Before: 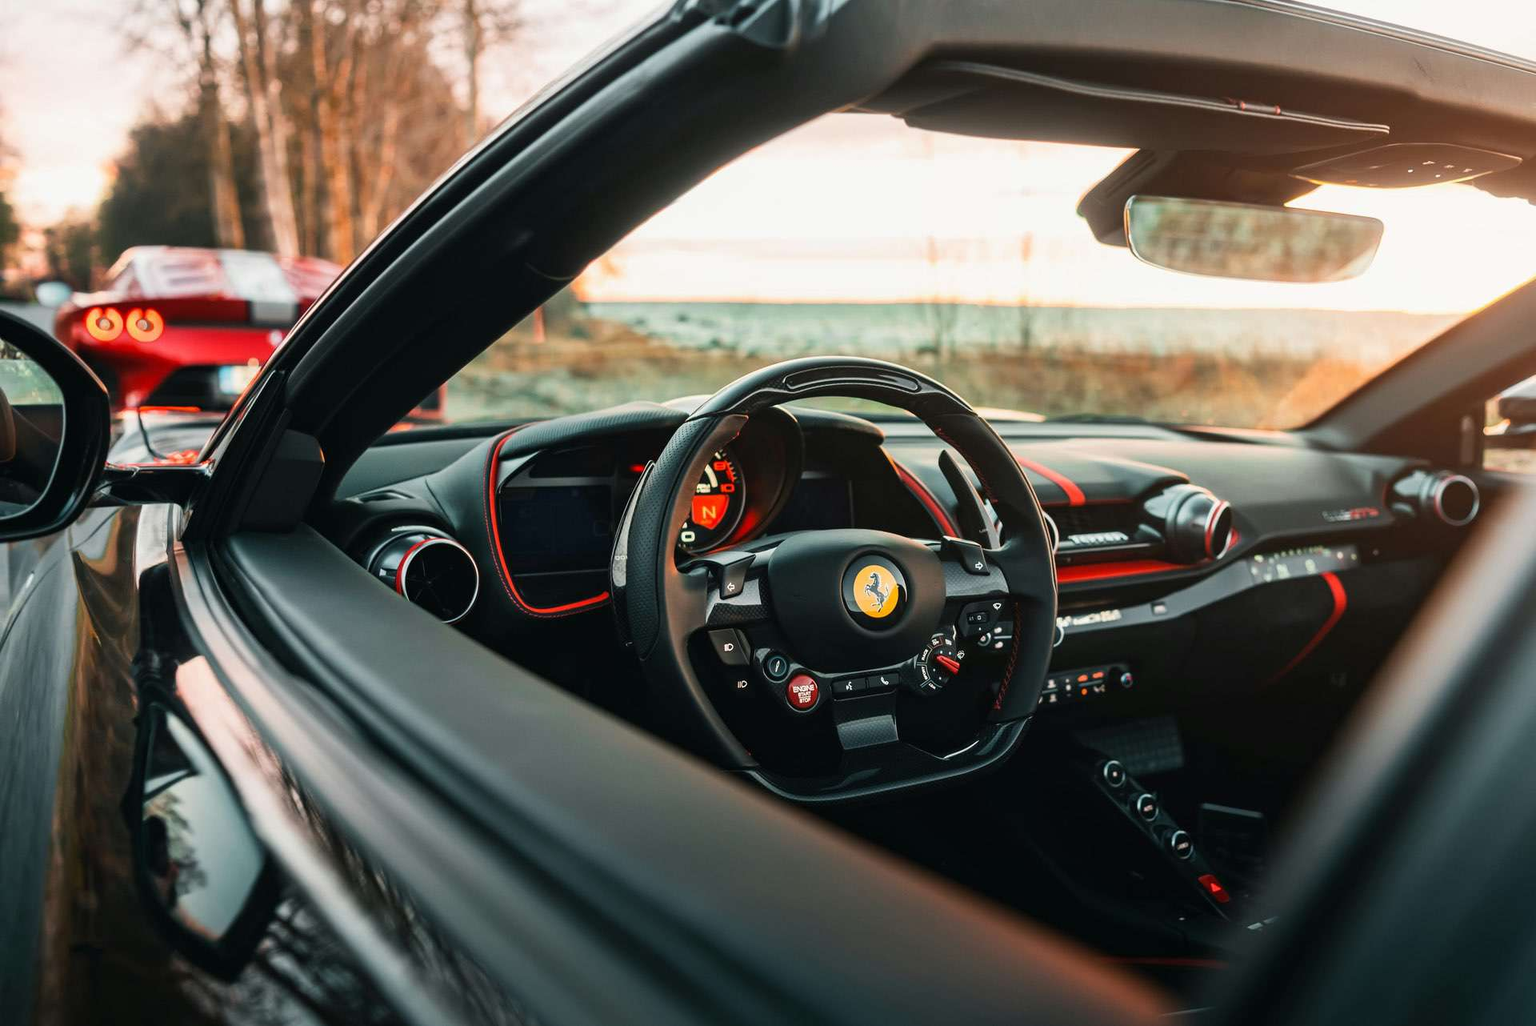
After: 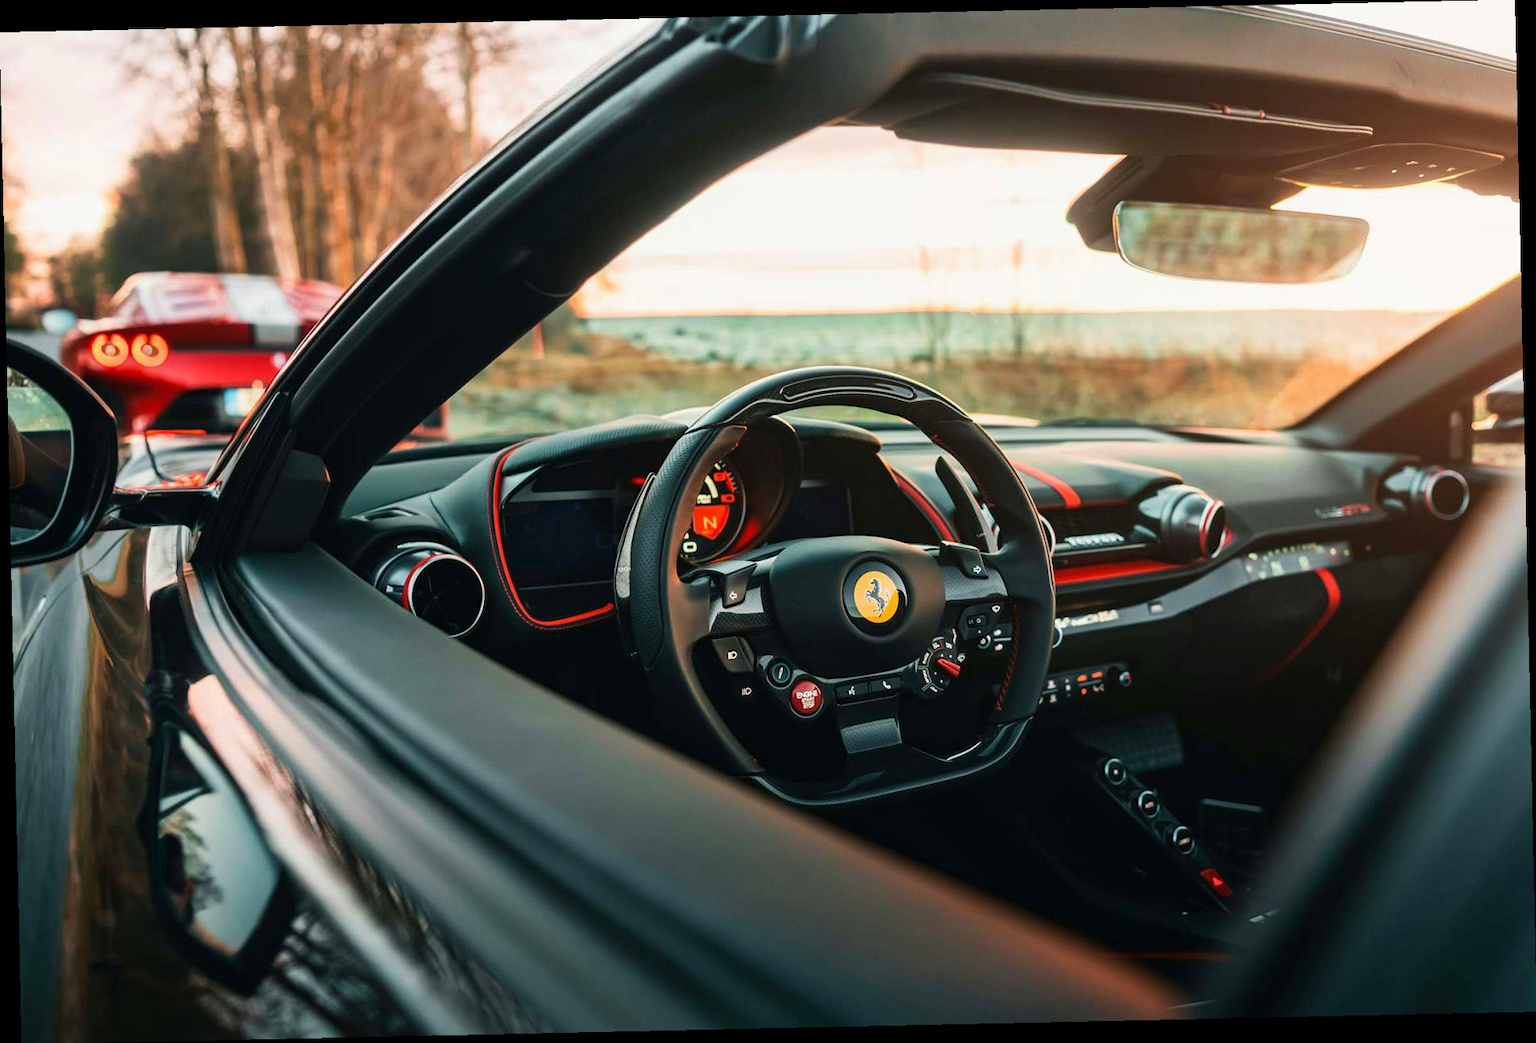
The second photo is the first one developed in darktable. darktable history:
rotate and perspective: rotation -1.24°, automatic cropping off
velvia: on, module defaults
